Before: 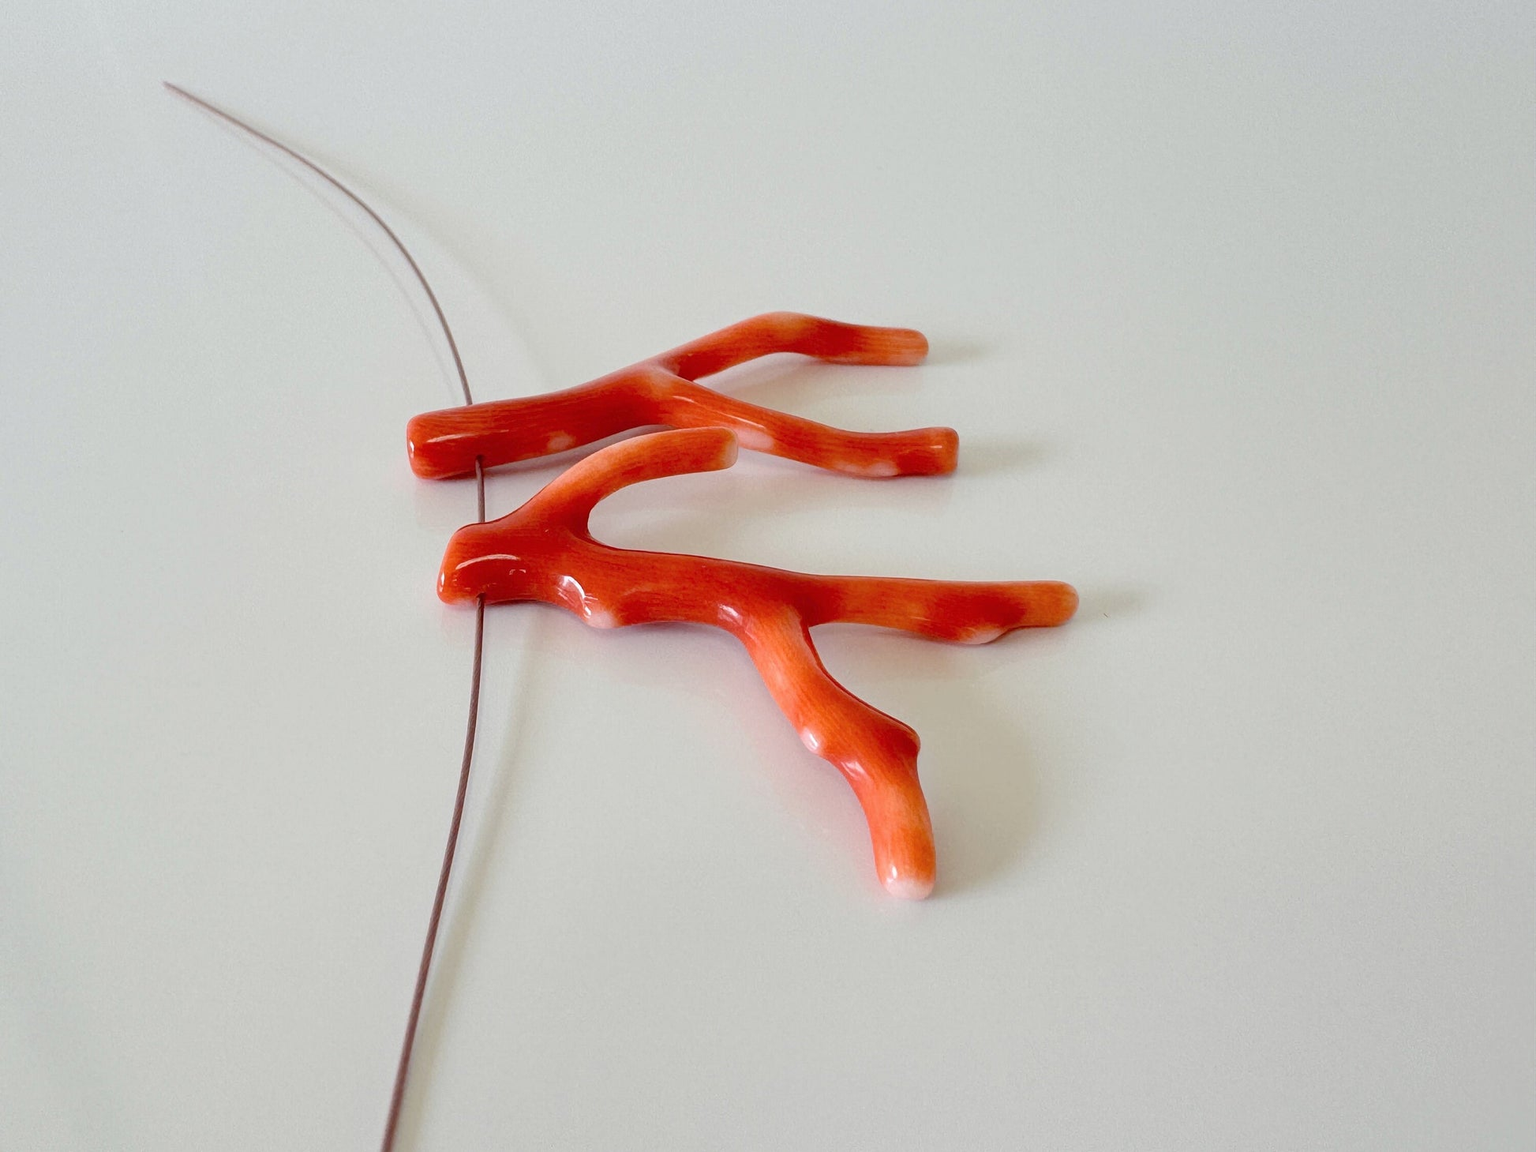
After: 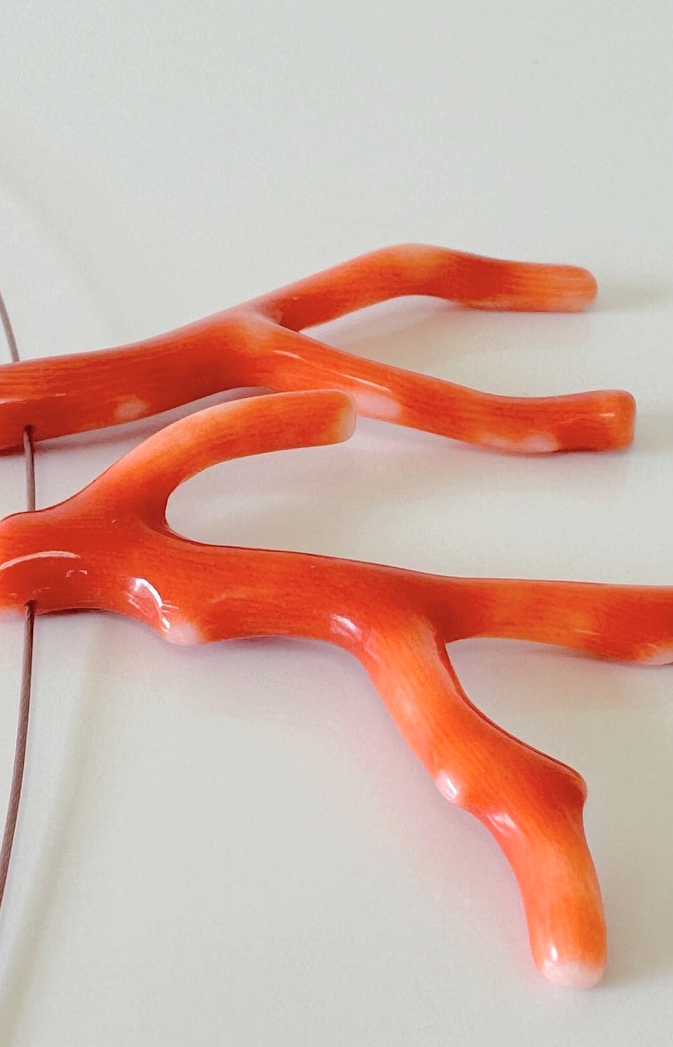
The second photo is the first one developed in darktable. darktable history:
crop and rotate: left 29.791%, top 10.365%, right 35.577%, bottom 17.867%
tone curve: curves: ch0 [(0, 0) (0.003, 0.003) (0.011, 0.014) (0.025, 0.027) (0.044, 0.044) (0.069, 0.064) (0.1, 0.108) (0.136, 0.153) (0.177, 0.208) (0.224, 0.275) (0.277, 0.349) (0.335, 0.422) (0.399, 0.492) (0.468, 0.557) (0.543, 0.617) (0.623, 0.682) (0.709, 0.745) (0.801, 0.826) (0.898, 0.916) (1, 1)], color space Lab, independent channels, preserve colors none
